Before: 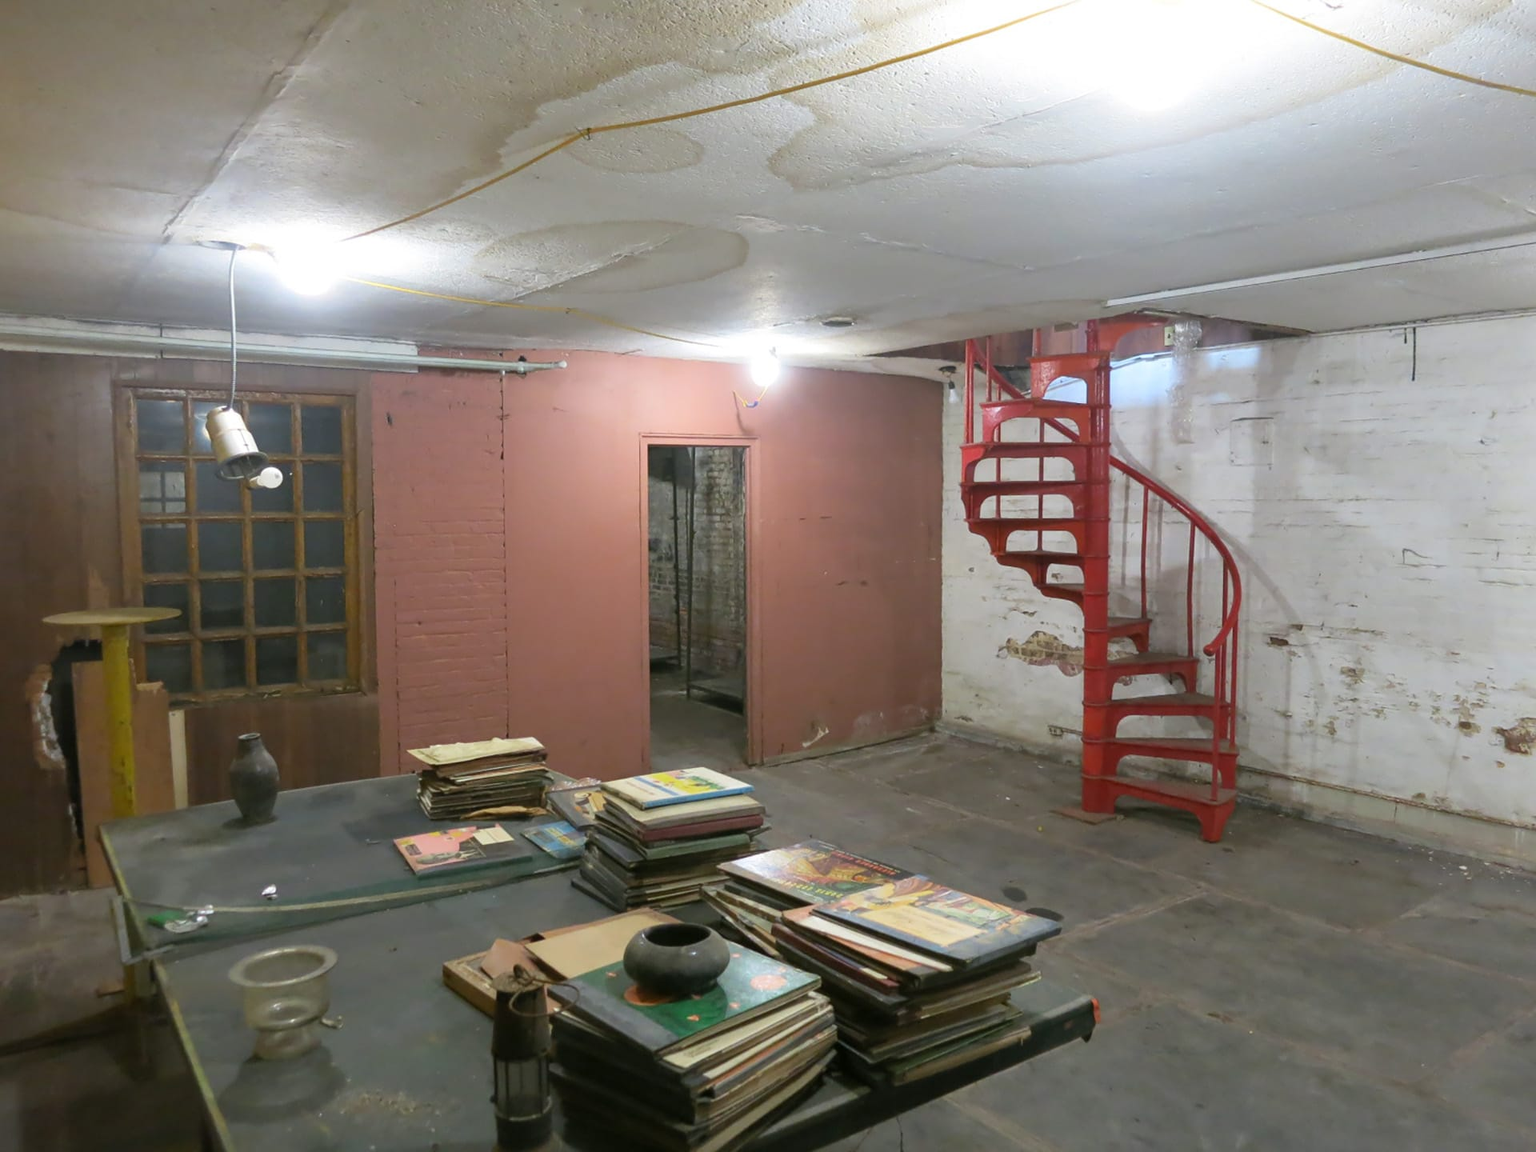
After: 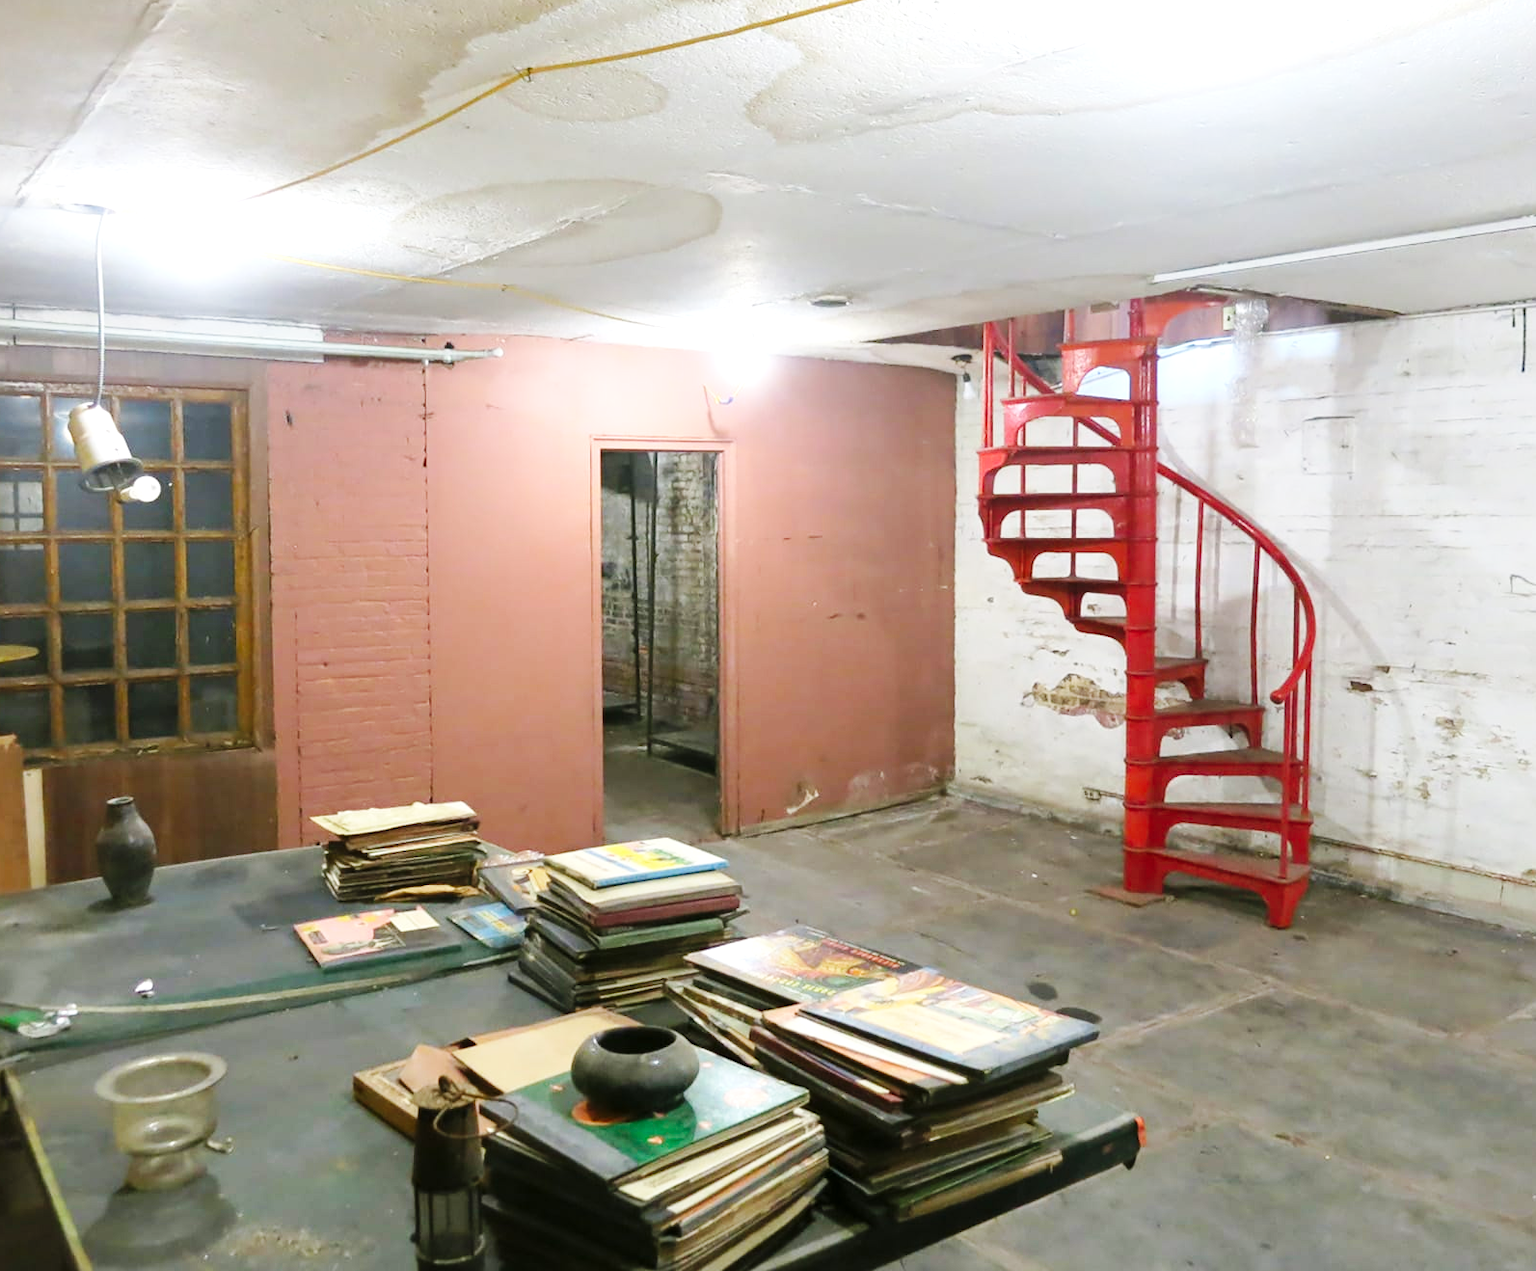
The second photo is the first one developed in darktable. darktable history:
exposure: black level correction 0.001, exposure 0.5 EV, compensate highlight preservation false
crop: left 9.76%, top 6.289%, right 7.264%, bottom 2.113%
base curve: curves: ch0 [(0, 0) (0.032, 0.025) (0.121, 0.166) (0.206, 0.329) (0.605, 0.79) (1, 1)], preserve colors none
